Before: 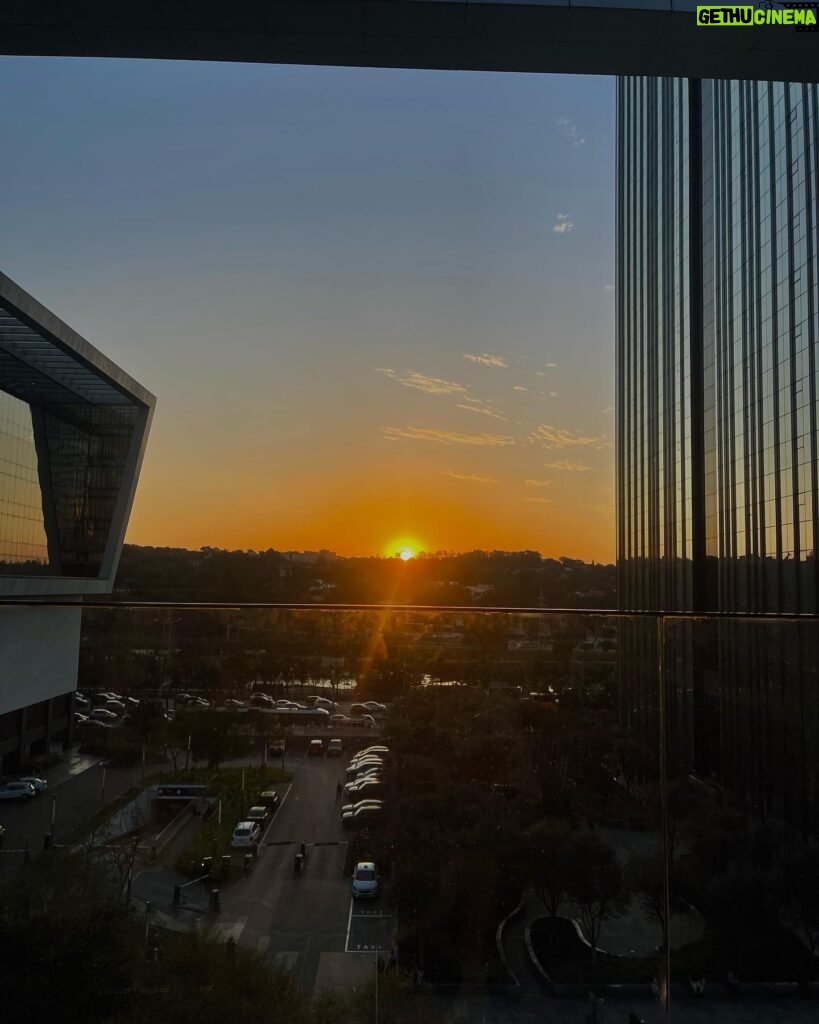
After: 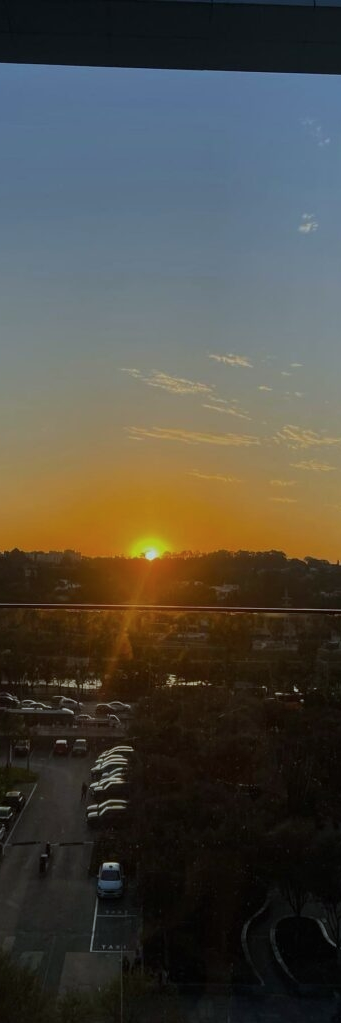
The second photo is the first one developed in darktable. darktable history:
color balance rgb: linear chroma grading › global chroma 1.5%, linear chroma grading › mid-tones -1%, perceptual saturation grading › global saturation -3%, perceptual saturation grading › shadows -2%
crop: left 31.229%, right 27.105%
white balance: red 0.925, blue 1.046
